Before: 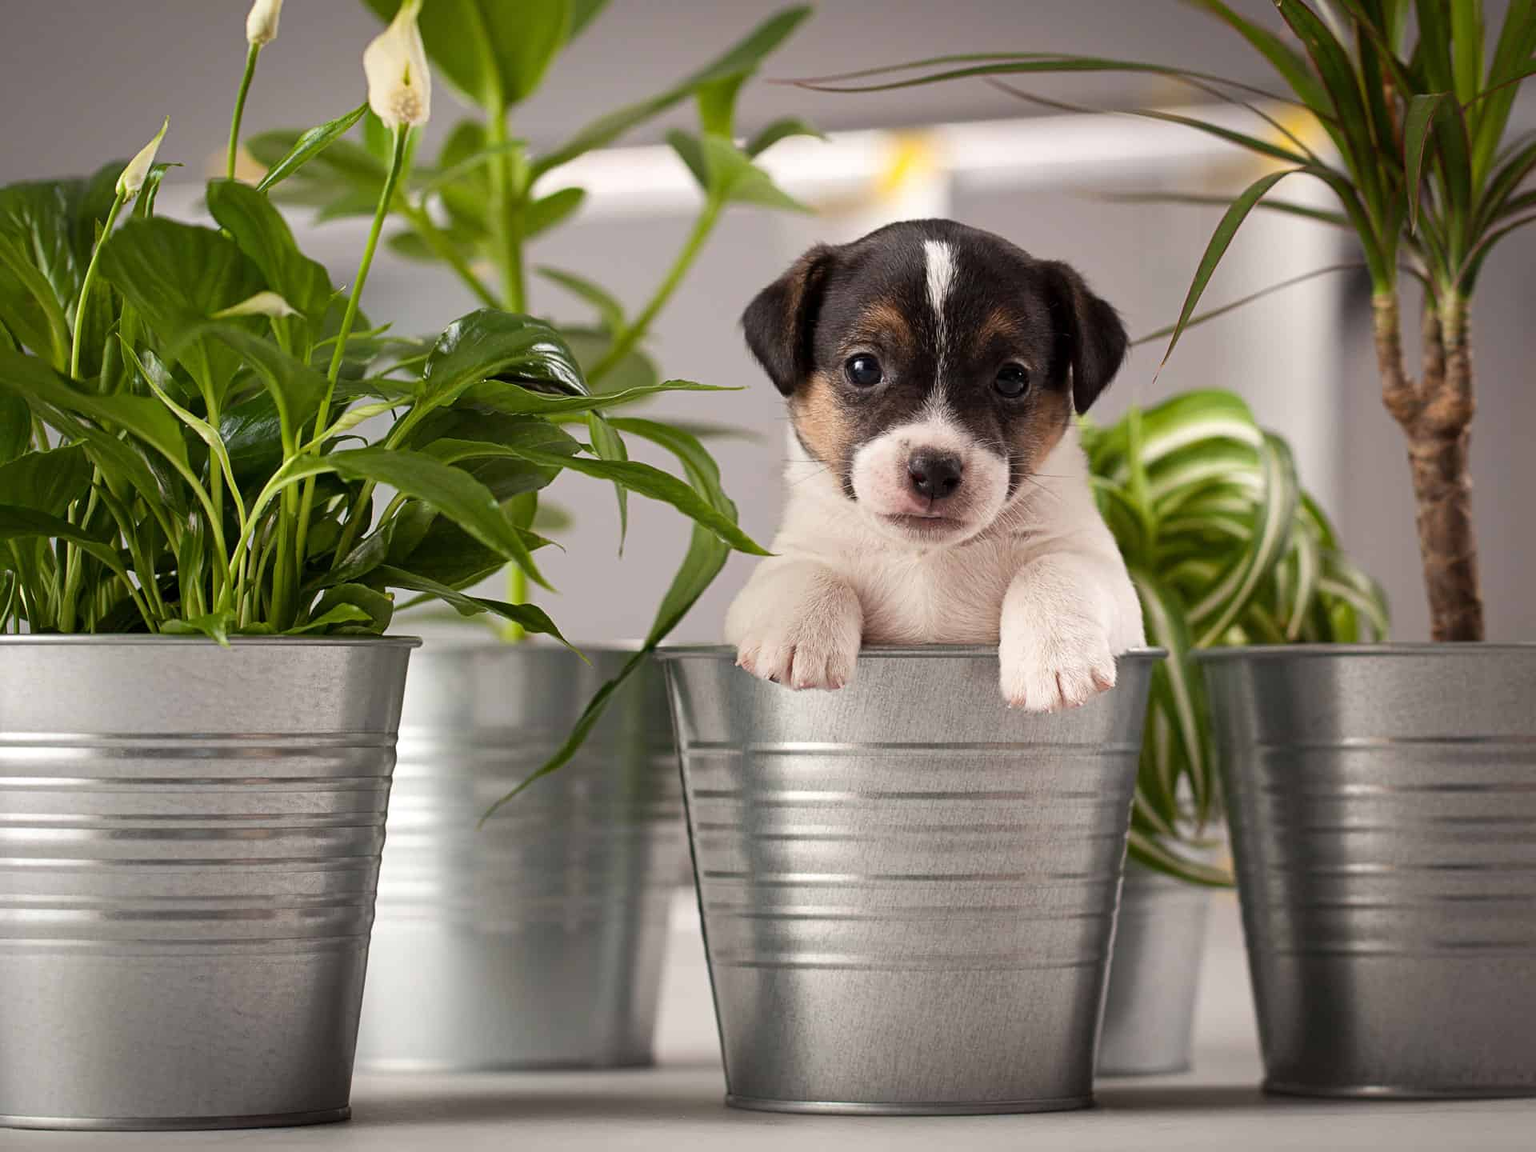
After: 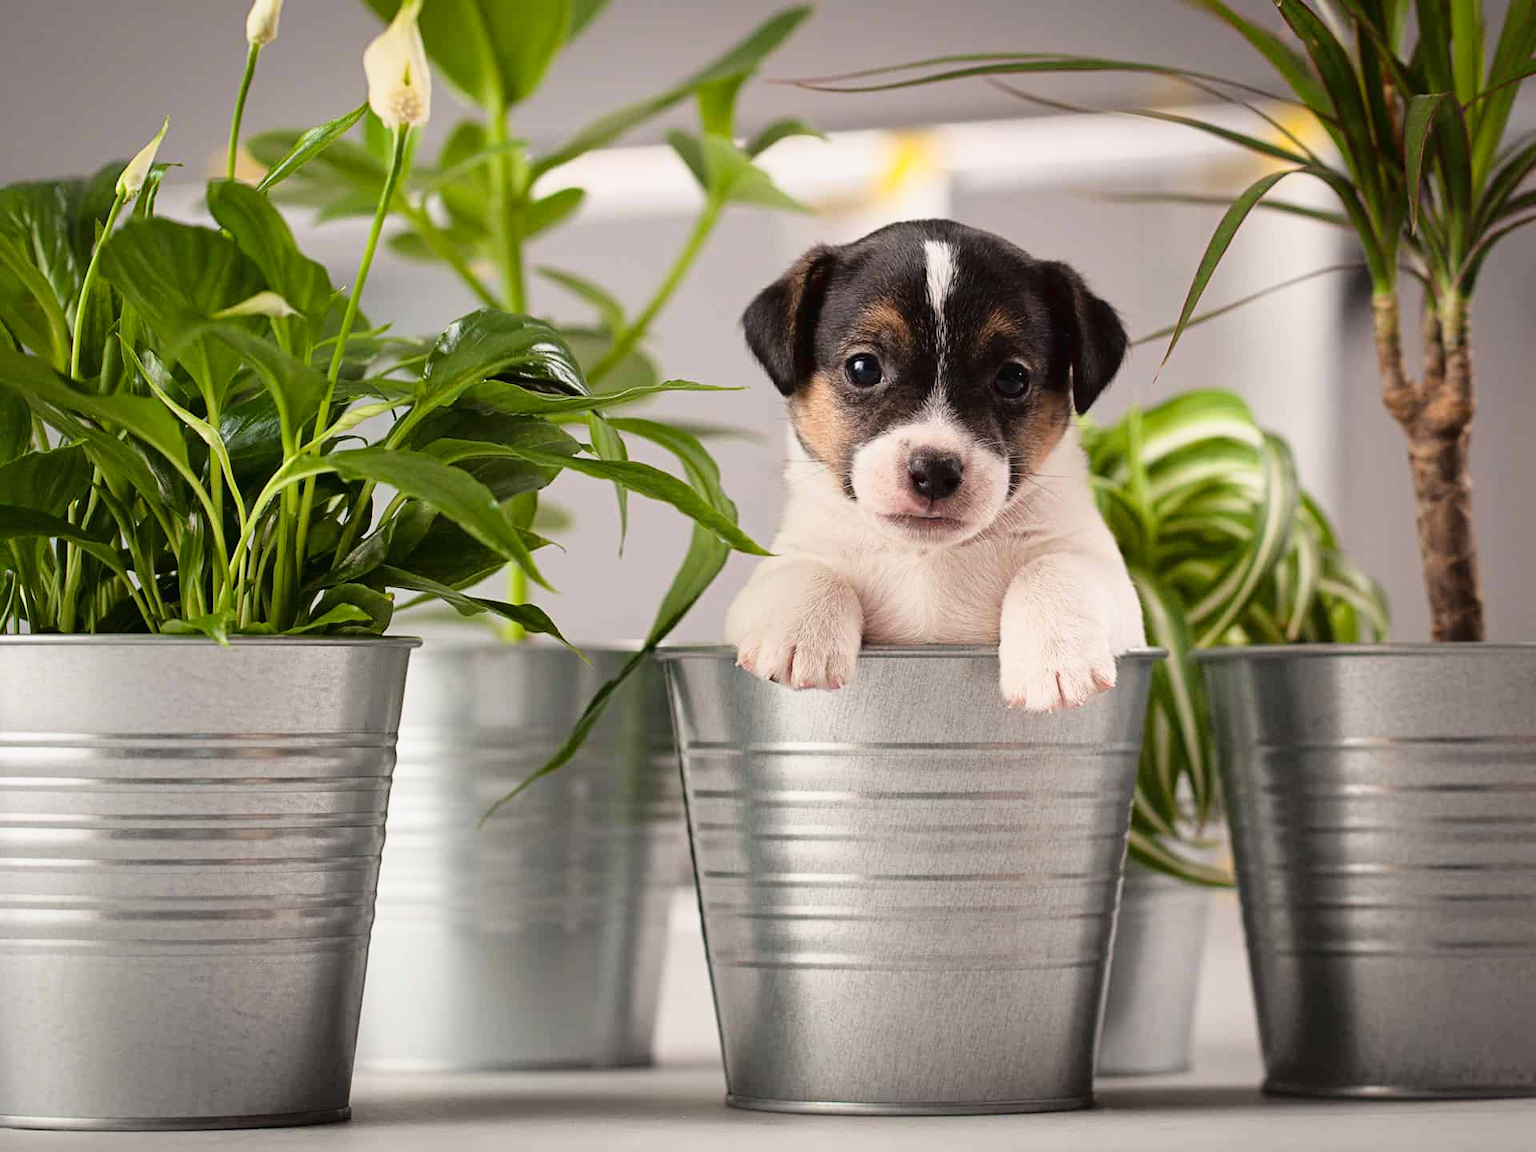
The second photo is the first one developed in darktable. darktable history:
tone curve: curves: ch0 [(0, 0.021) (0.049, 0.044) (0.152, 0.14) (0.328, 0.377) (0.473, 0.543) (0.641, 0.705) (0.85, 0.894) (1, 0.969)]; ch1 [(0, 0) (0.302, 0.331) (0.427, 0.433) (0.472, 0.47) (0.502, 0.503) (0.527, 0.524) (0.564, 0.591) (0.602, 0.632) (0.677, 0.701) (0.859, 0.885) (1, 1)]; ch2 [(0, 0) (0.33, 0.301) (0.447, 0.44) (0.487, 0.496) (0.502, 0.516) (0.535, 0.563) (0.565, 0.6) (0.618, 0.629) (1, 1)], color space Lab, linked channels, preserve colors none
